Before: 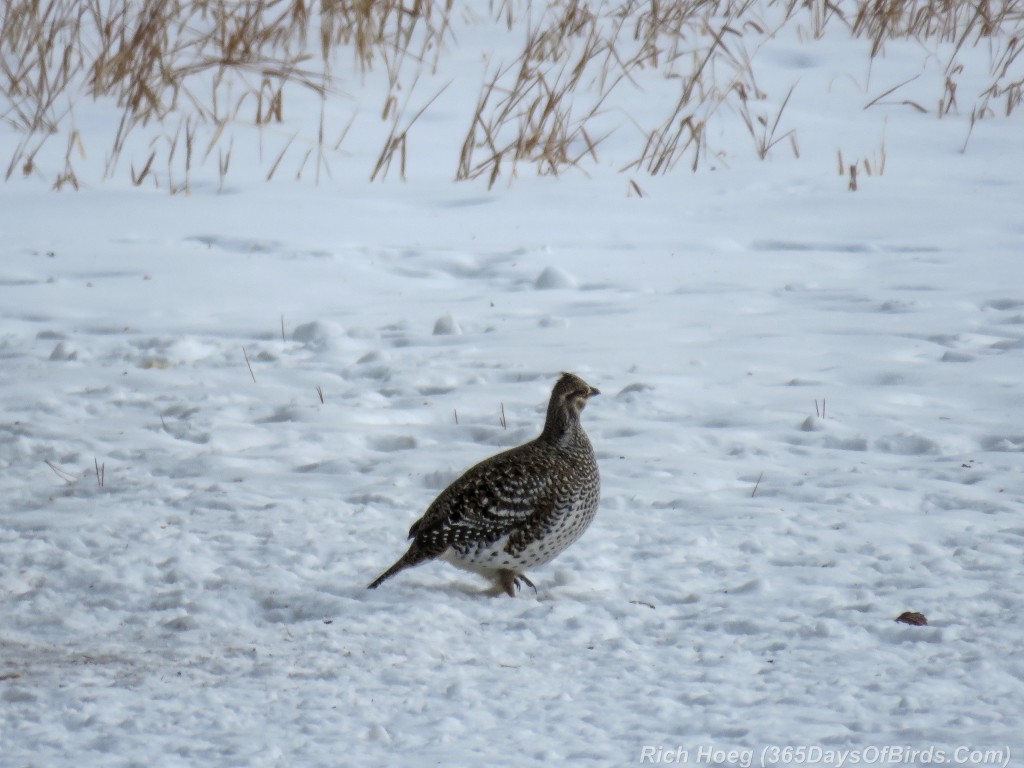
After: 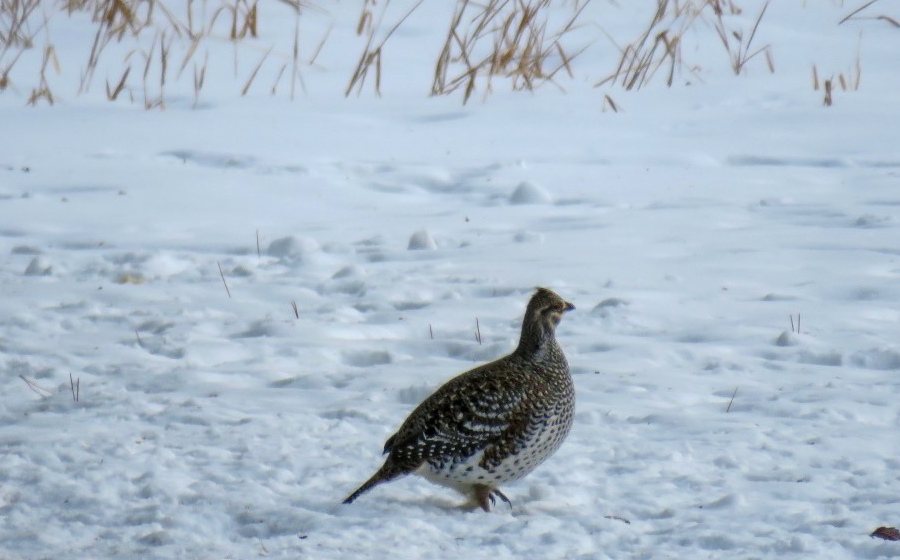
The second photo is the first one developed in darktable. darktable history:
color balance rgb: shadows lift › chroma 2.898%, shadows lift › hue 241.45°, perceptual saturation grading › global saturation 20%, perceptual saturation grading › highlights -25.899%, perceptual saturation grading › shadows 25.881%, global vibrance 32.662%
crop and rotate: left 2.469%, top 11.183%, right 9.616%, bottom 15.832%
